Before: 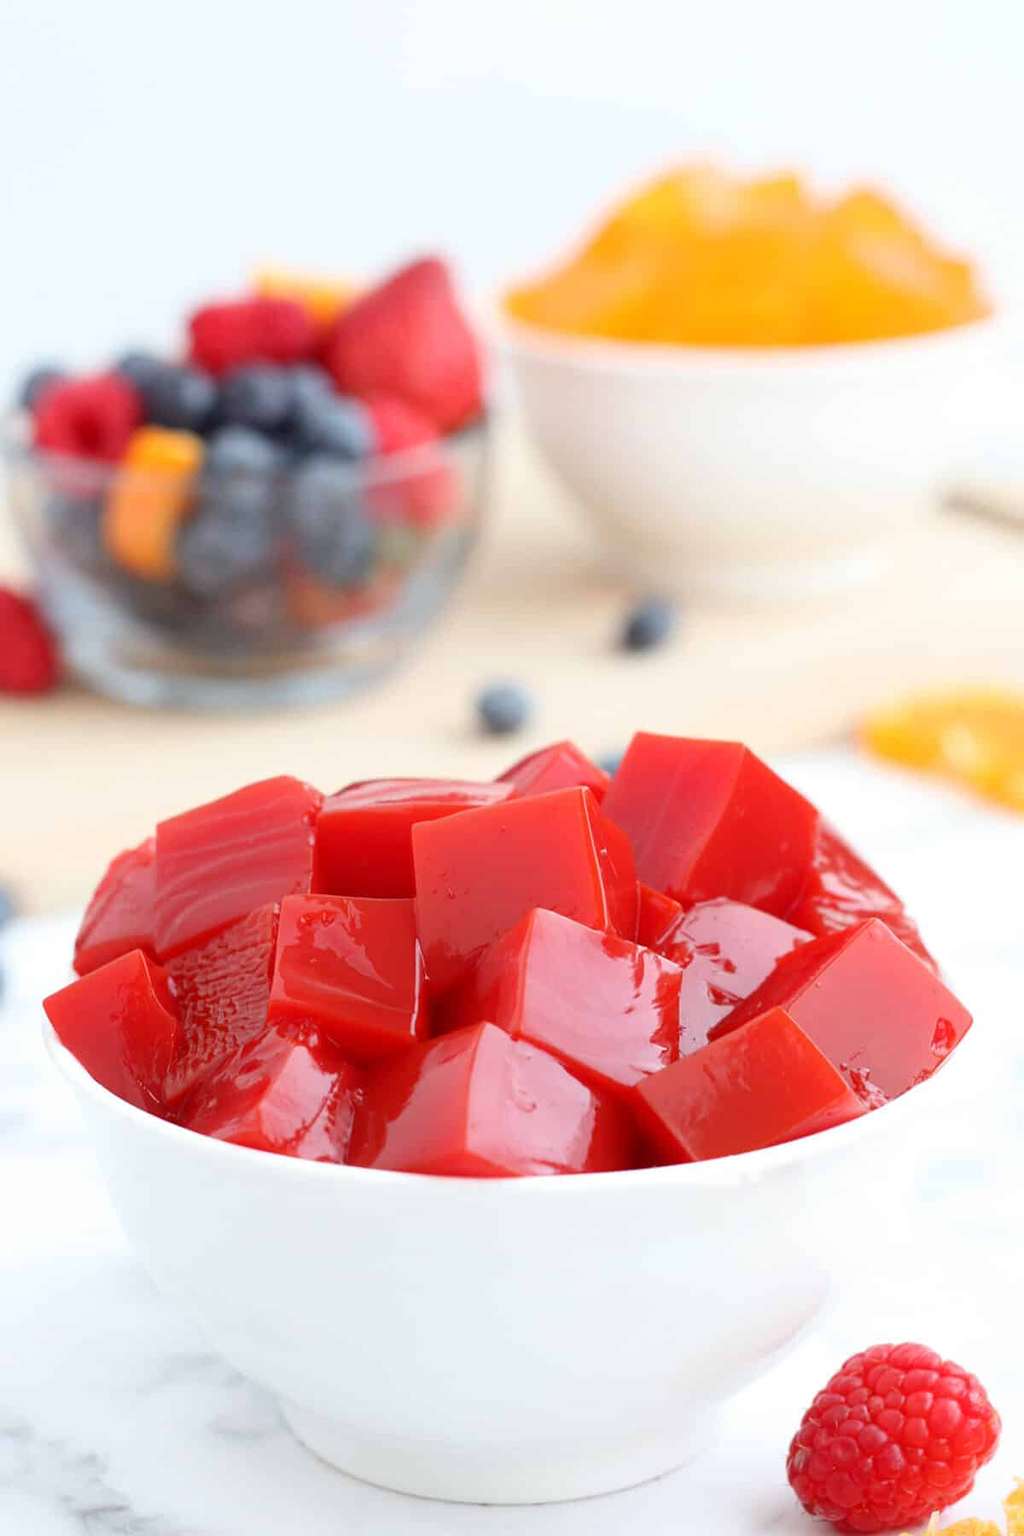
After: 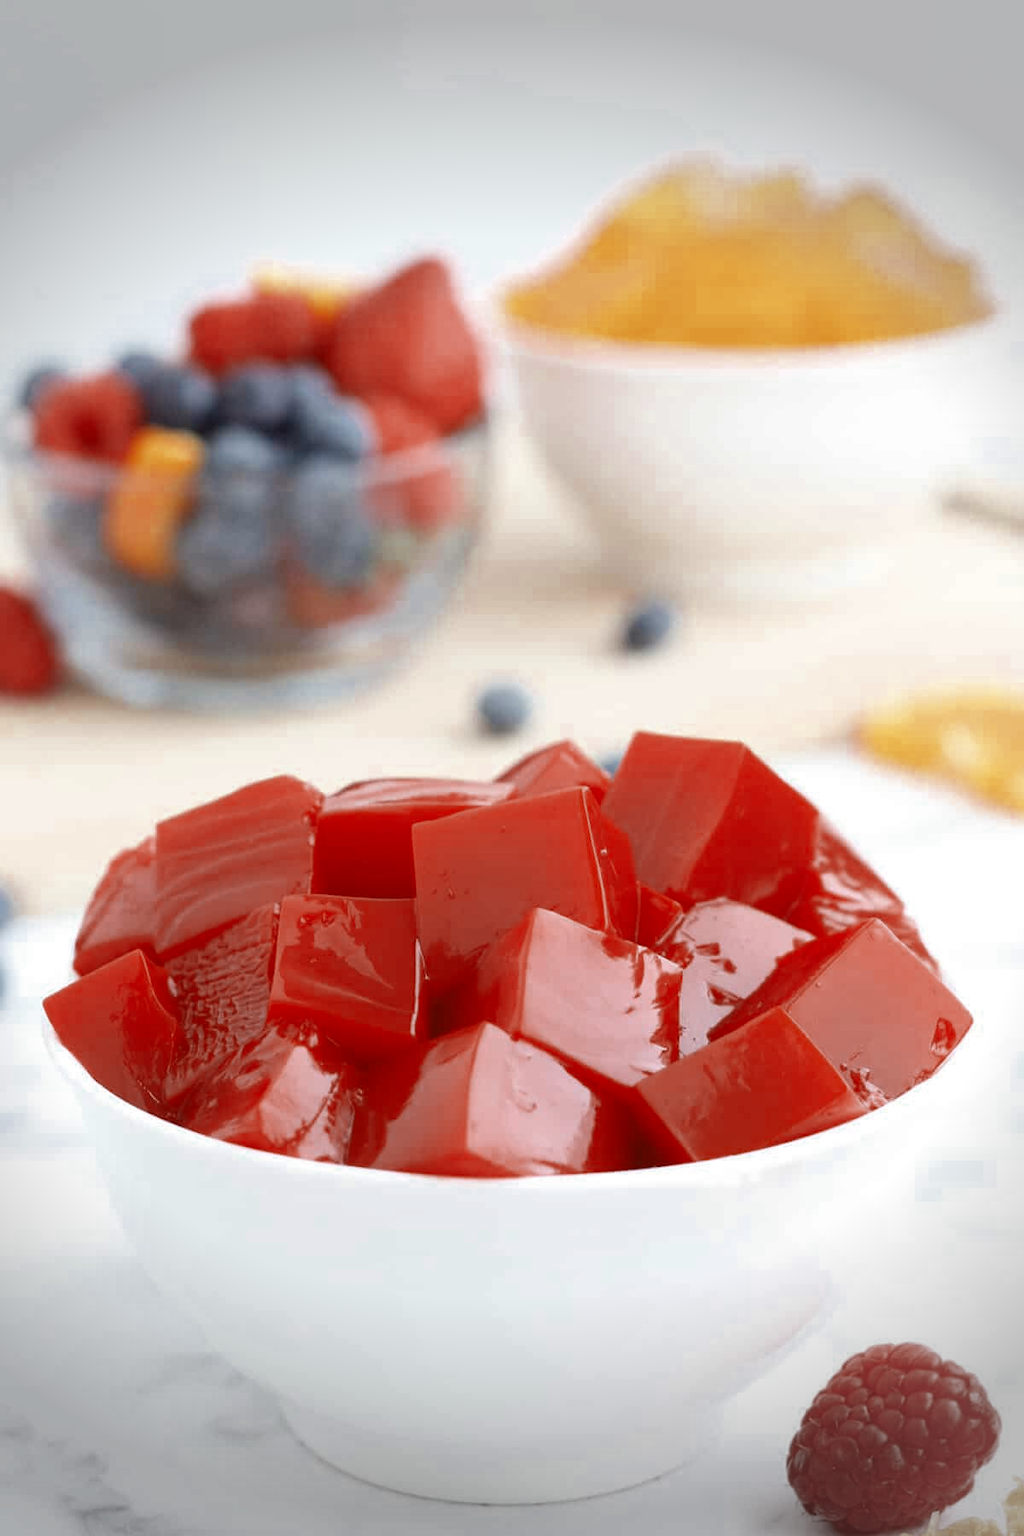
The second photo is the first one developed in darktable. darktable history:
color zones: curves: ch0 [(0, 0.5) (0.125, 0.4) (0.25, 0.5) (0.375, 0.4) (0.5, 0.4) (0.625, 0.35) (0.75, 0.35) (0.875, 0.5)]; ch1 [(0, 0.35) (0.125, 0.45) (0.25, 0.35) (0.375, 0.35) (0.5, 0.35) (0.625, 0.35) (0.75, 0.45) (0.875, 0.35)]; ch2 [(0, 0.6) (0.125, 0.5) (0.25, 0.5) (0.375, 0.6) (0.5, 0.6) (0.625, 0.5) (0.75, 0.5) (0.875, 0.5)]
vignetting: fall-off start 68.96%, fall-off radius 28.71%, width/height ratio 0.986, shape 0.844, unbound false
